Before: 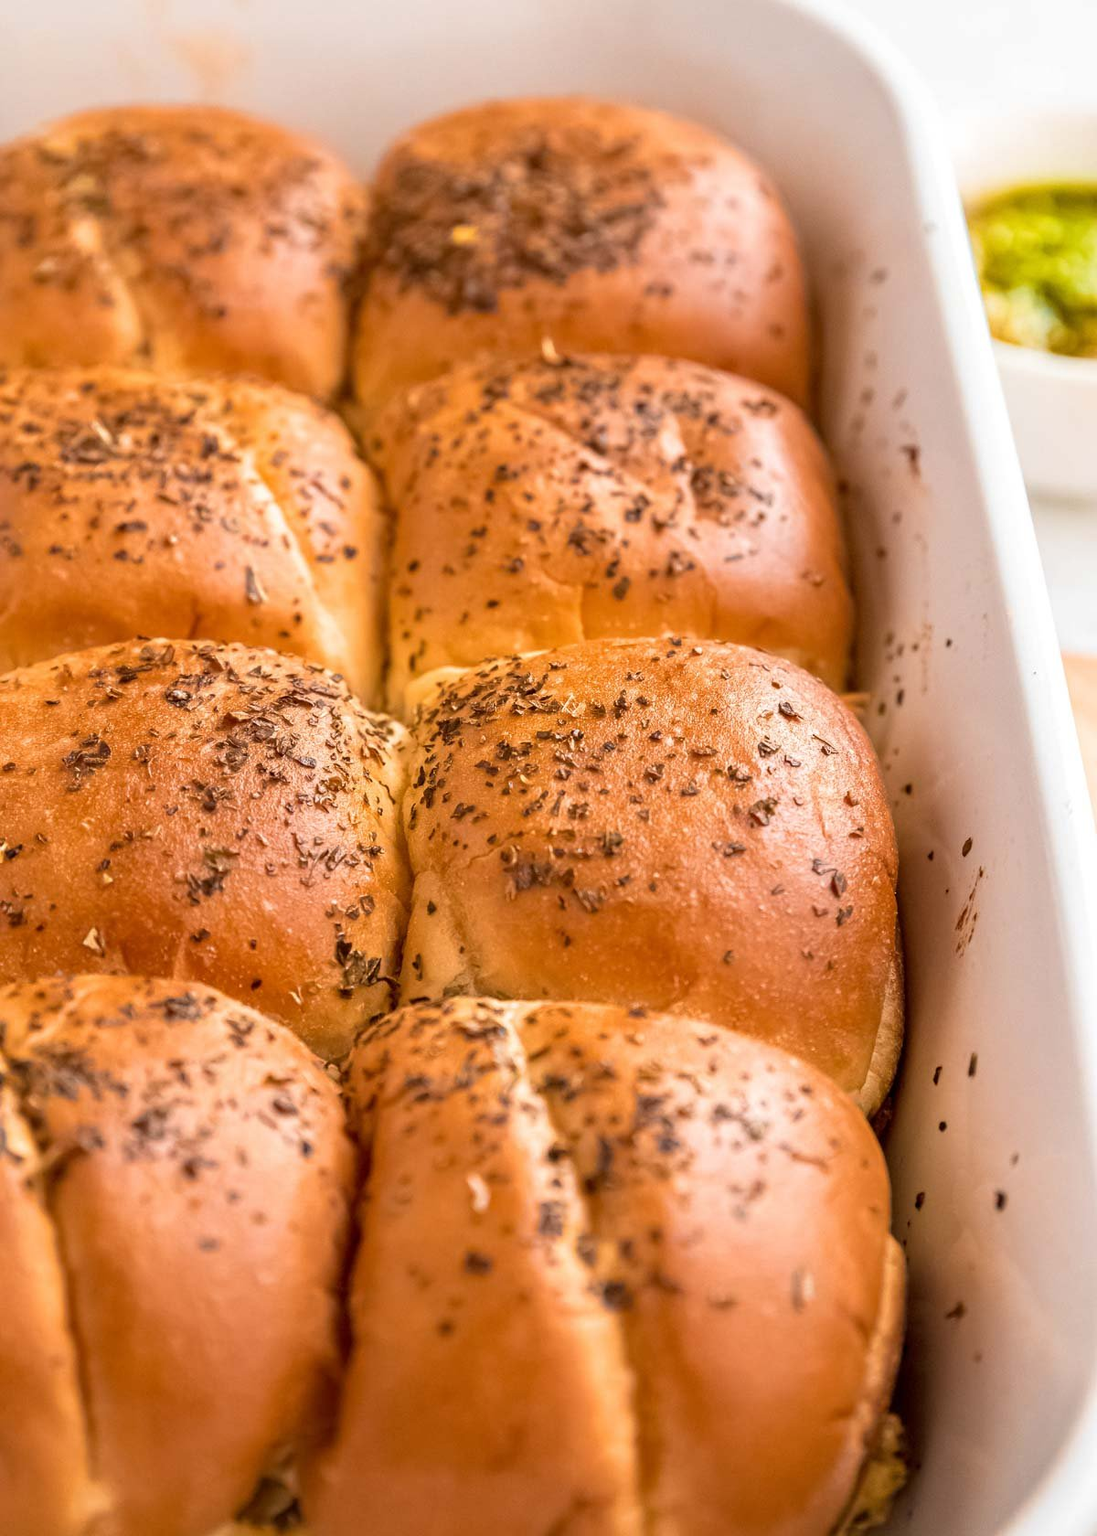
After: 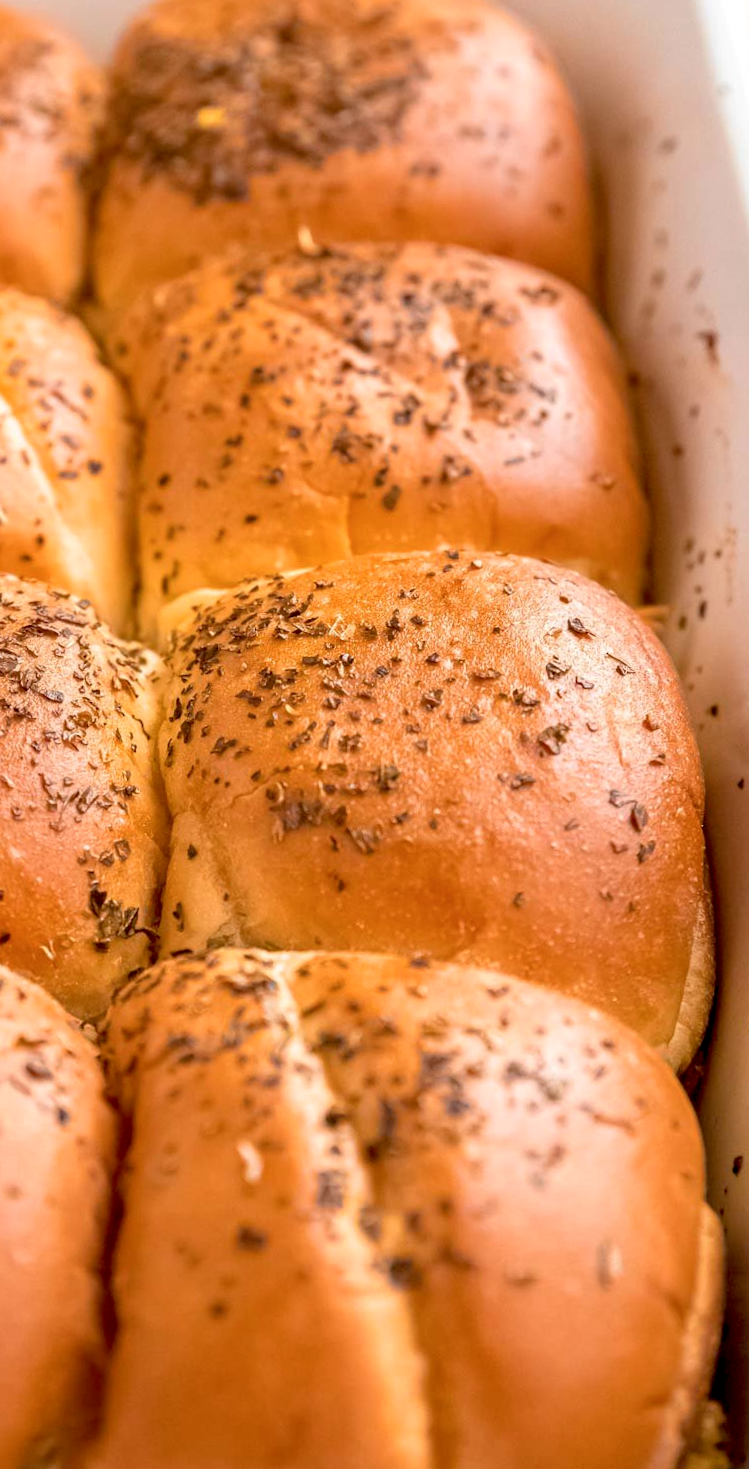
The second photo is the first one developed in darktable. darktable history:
crop and rotate: left 22.918%, top 5.629%, right 14.711%, bottom 2.247%
rotate and perspective: rotation -1.32°, lens shift (horizontal) -0.031, crop left 0.015, crop right 0.985, crop top 0.047, crop bottom 0.982
color balance rgb: contrast -10%
exposure: black level correction 0.005, exposure 0.286 EV, compensate highlight preservation false
